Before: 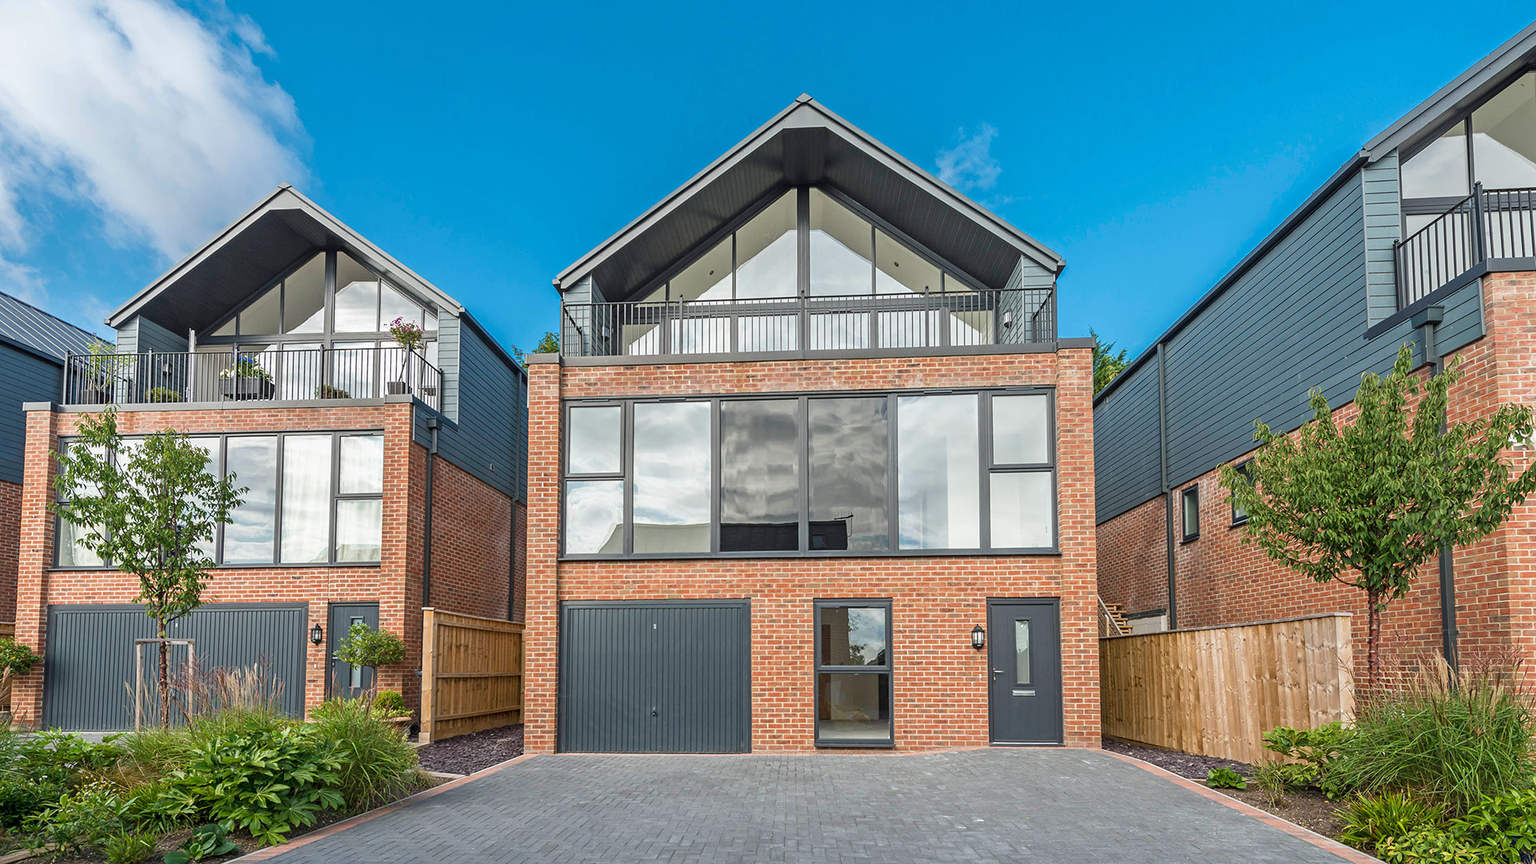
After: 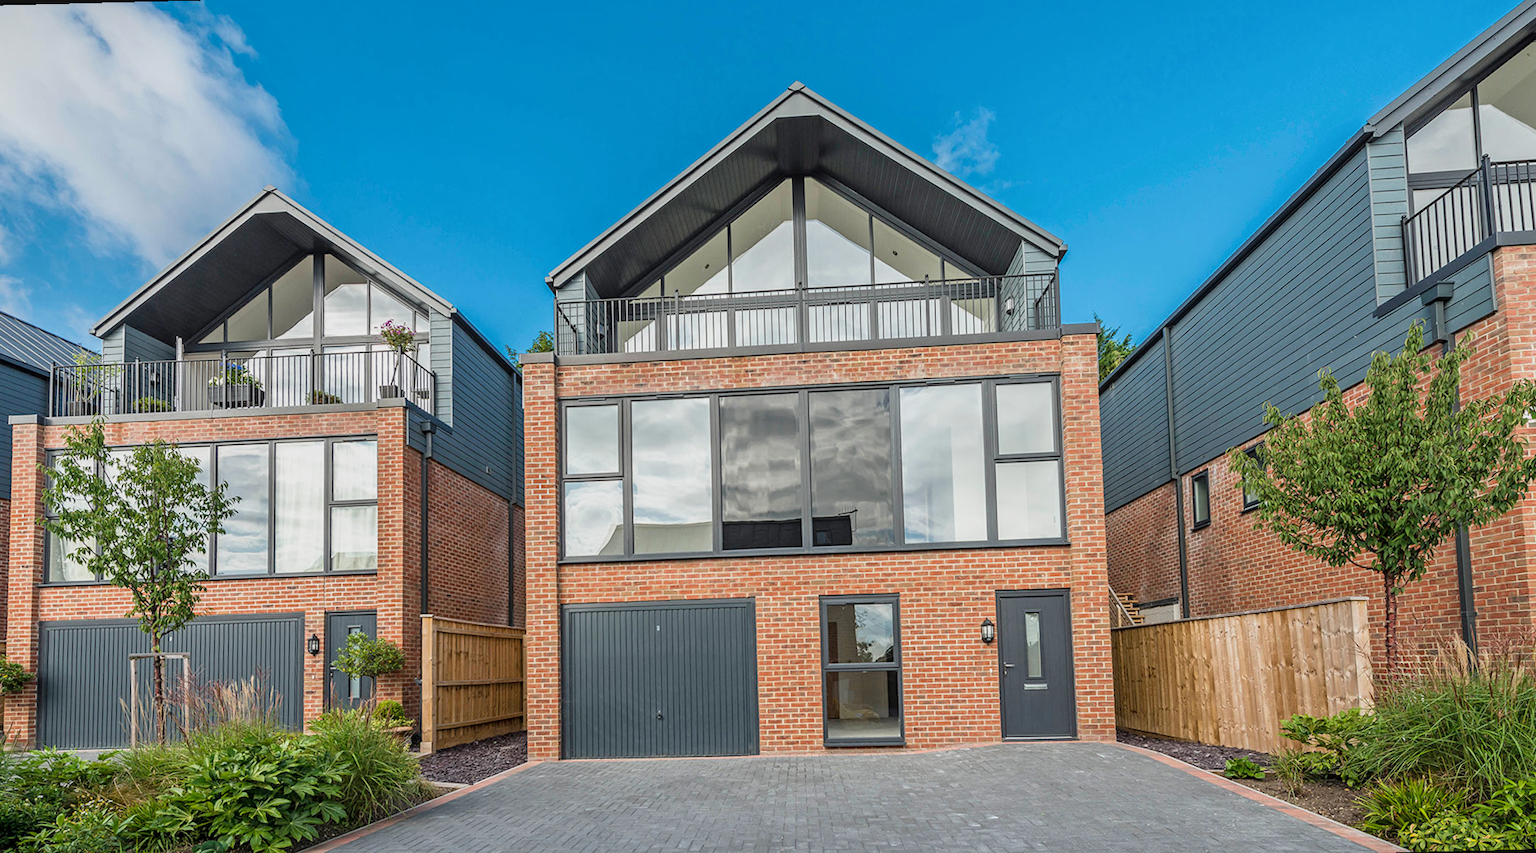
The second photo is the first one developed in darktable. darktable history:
filmic rgb: black relative exposure -9.5 EV, white relative exposure 3.02 EV, hardness 6.12
local contrast: detail 110%
rotate and perspective: rotation -1.42°, crop left 0.016, crop right 0.984, crop top 0.035, crop bottom 0.965
